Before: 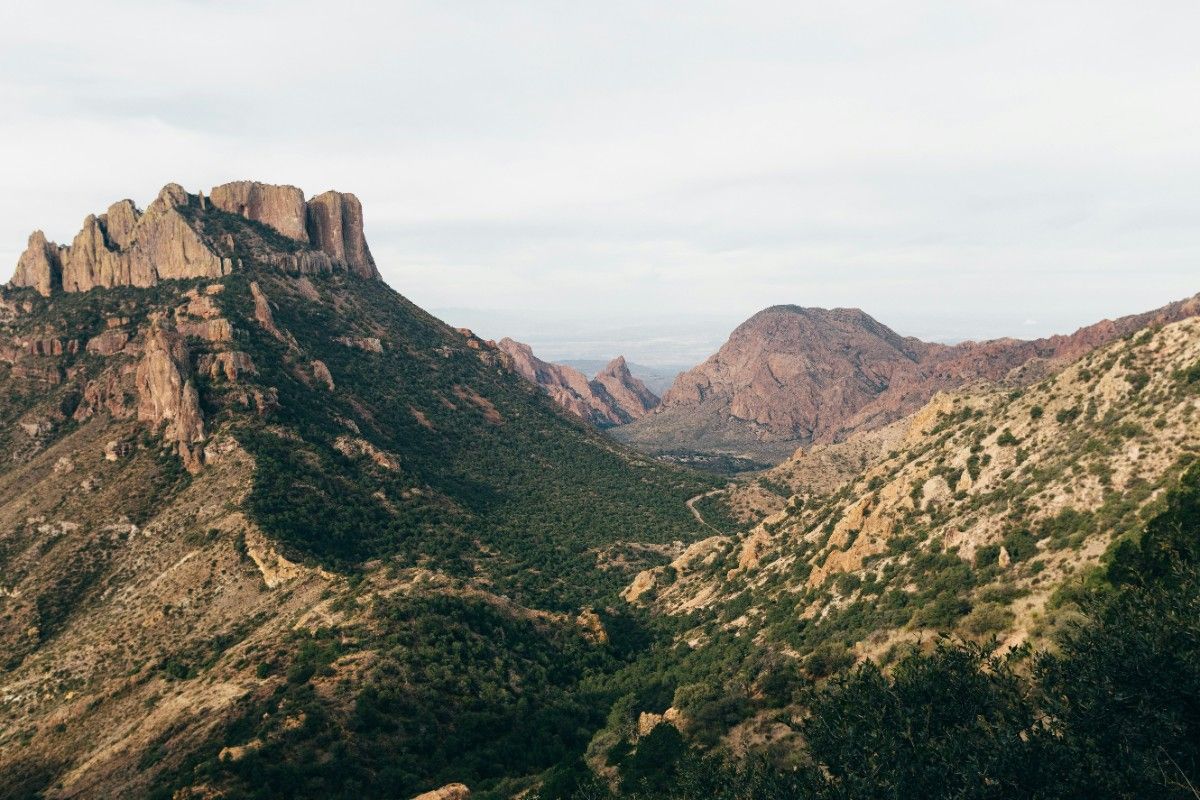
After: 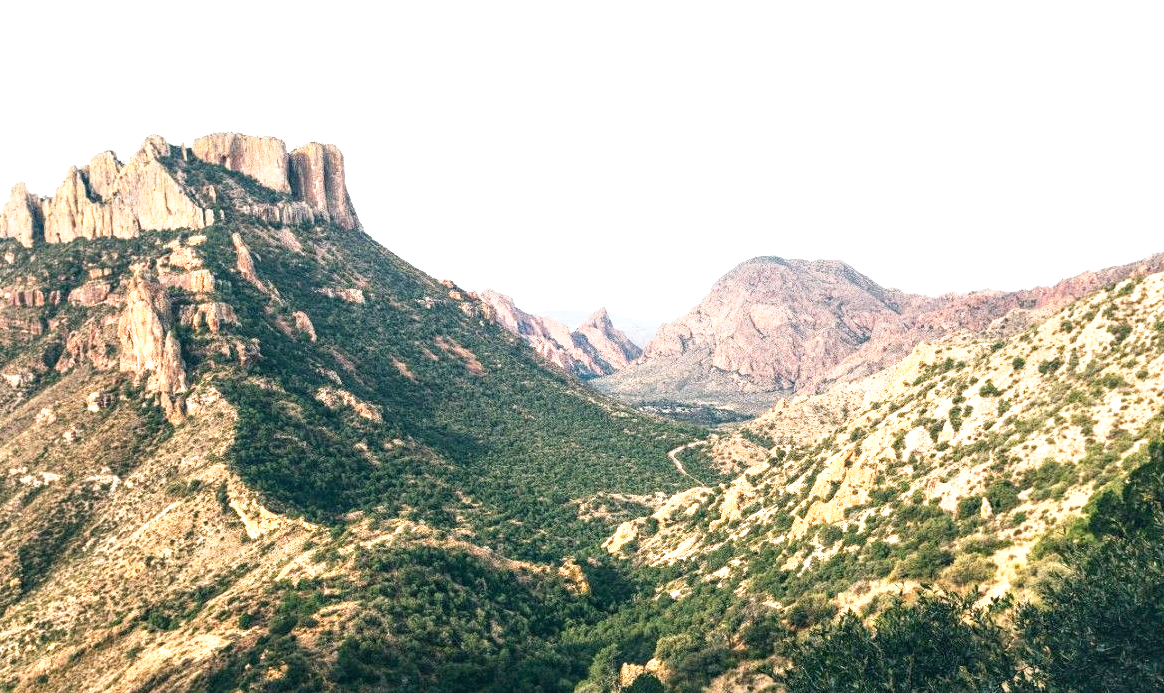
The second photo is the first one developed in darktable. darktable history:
tone equalizer: on, module defaults
base curve: curves: ch0 [(0, 0) (0.579, 0.807) (1, 1)], preserve colors none
exposure: exposure 1 EV, compensate exposure bias true, compensate highlight preservation false
local contrast: on, module defaults
crop: left 1.501%, top 6.187%, right 1.435%, bottom 6.859%
